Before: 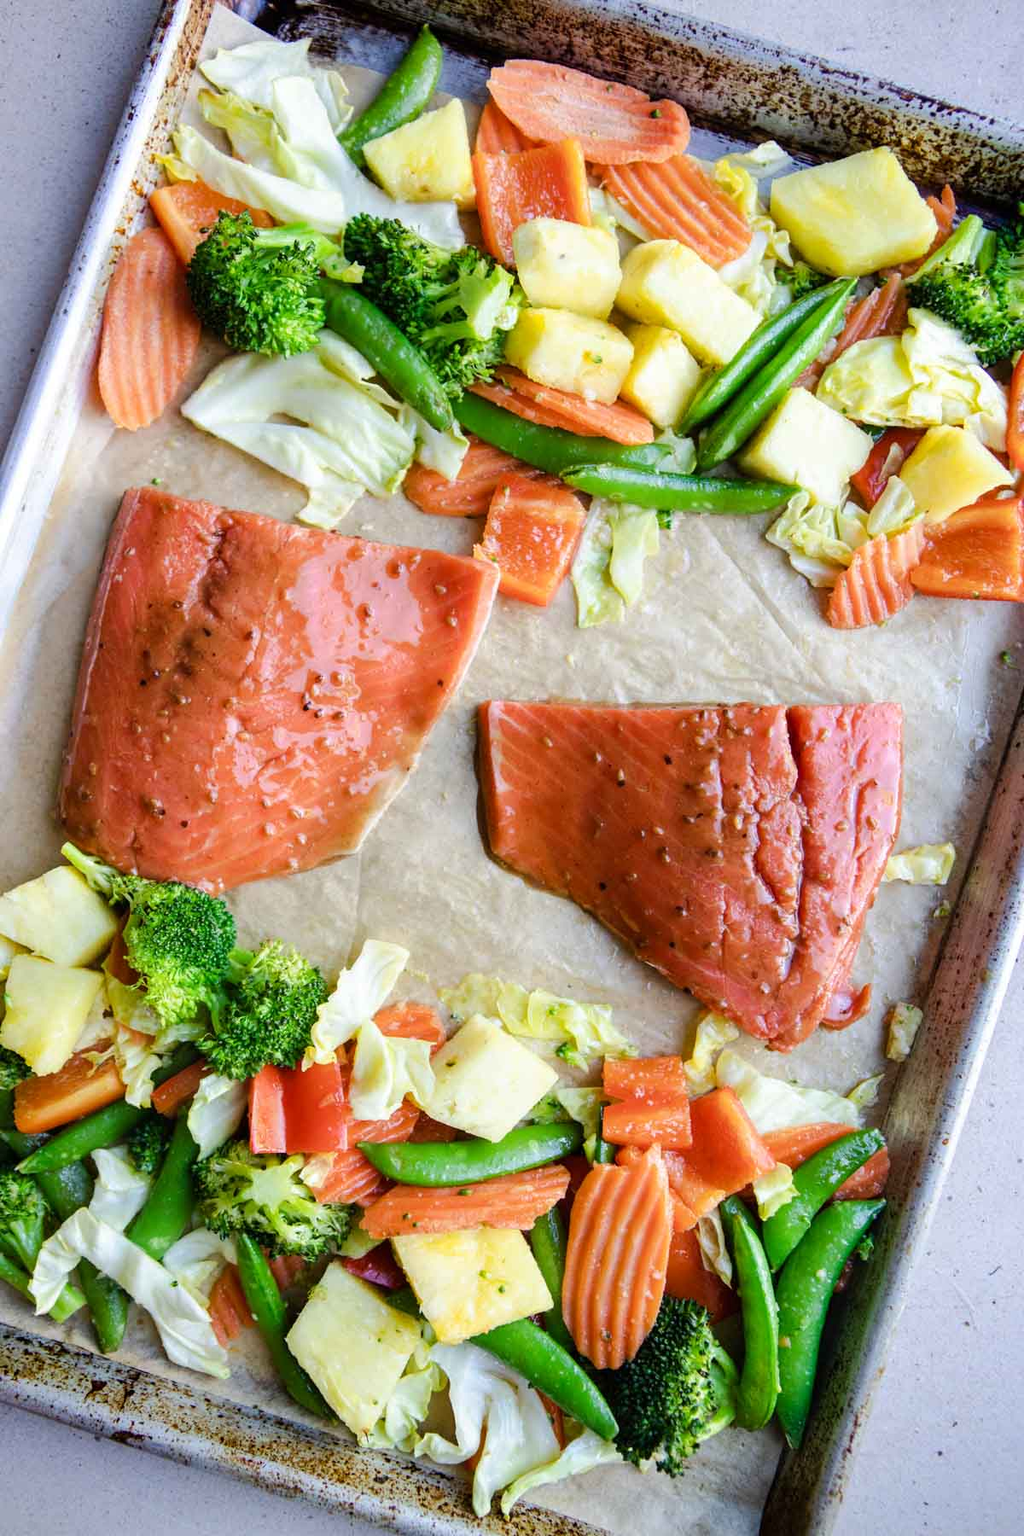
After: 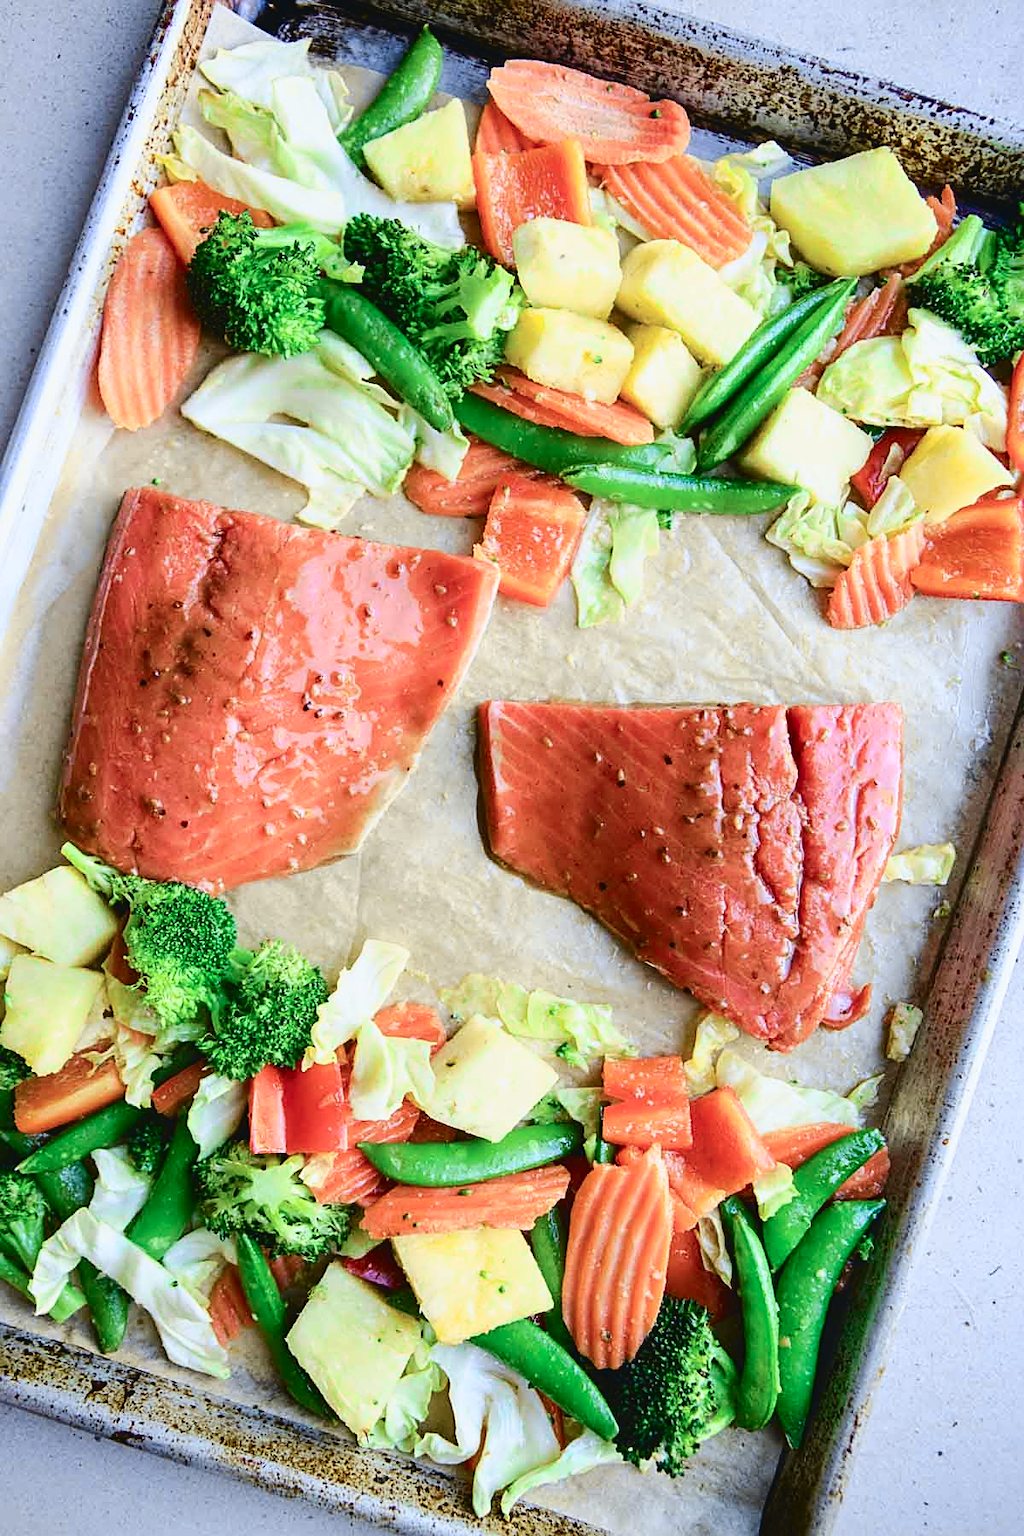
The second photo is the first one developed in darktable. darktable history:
tone curve: curves: ch0 [(0, 0.039) (0.104, 0.103) (0.273, 0.267) (0.448, 0.487) (0.704, 0.761) (0.886, 0.922) (0.994, 0.971)]; ch1 [(0, 0) (0.335, 0.298) (0.446, 0.413) (0.485, 0.487) (0.515, 0.503) (0.566, 0.563) (0.641, 0.655) (1, 1)]; ch2 [(0, 0) (0.314, 0.301) (0.421, 0.411) (0.502, 0.494) (0.528, 0.54) (0.557, 0.559) (0.612, 0.62) (0.722, 0.686) (1, 1)], color space Lab, independent channels, preserve colors none
sharpen: on, module defaults
